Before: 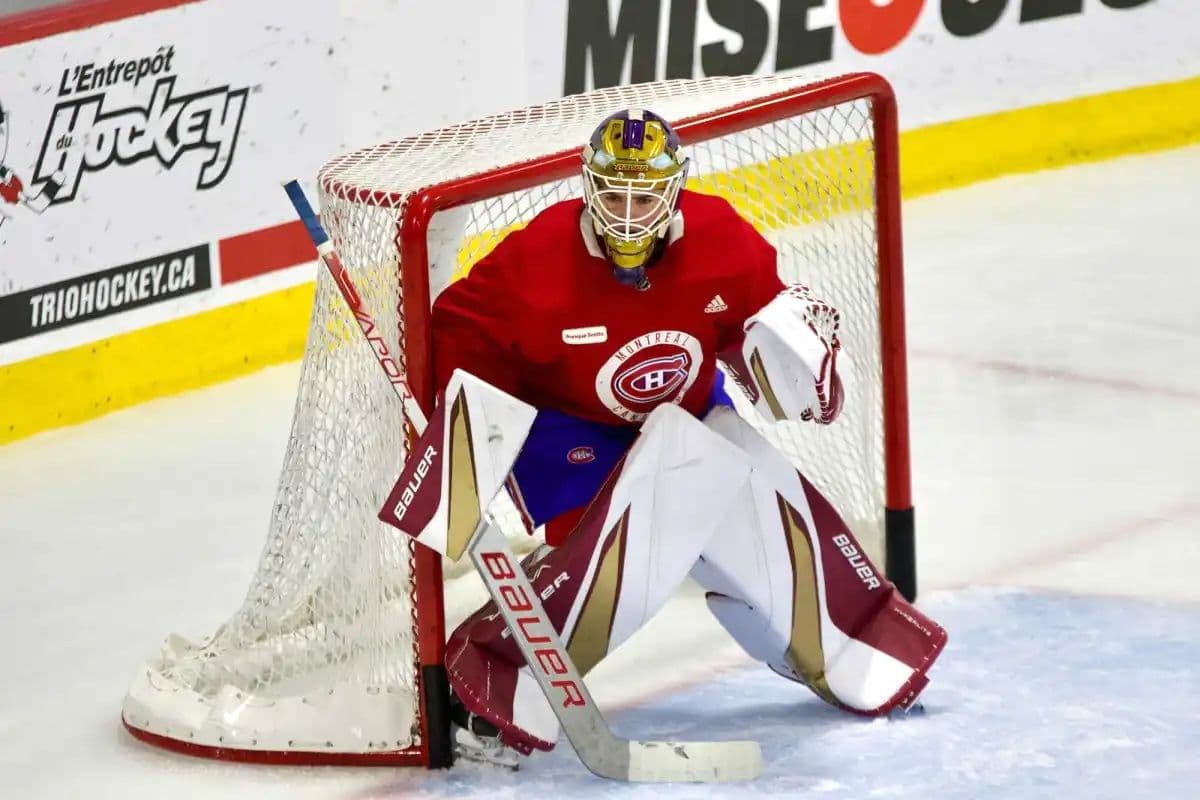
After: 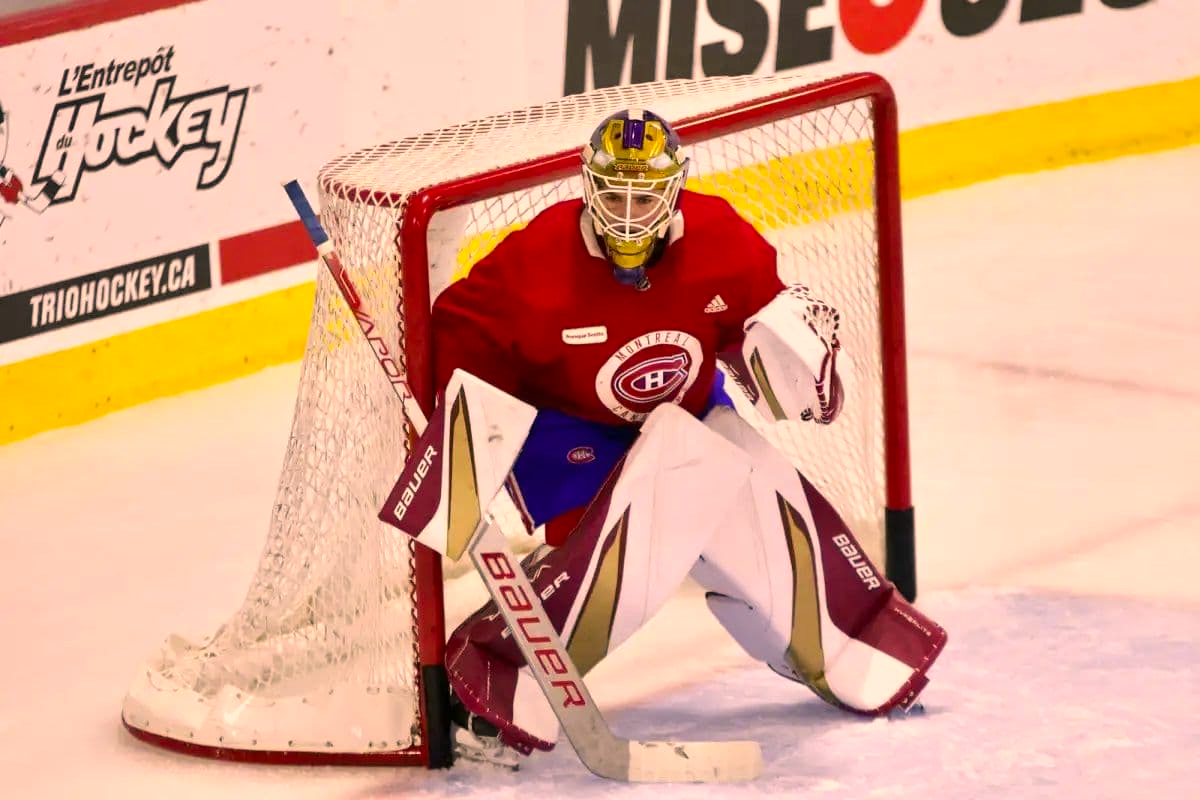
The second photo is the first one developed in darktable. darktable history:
color correction: highlights a* 21.51, highlights b* 19.5
